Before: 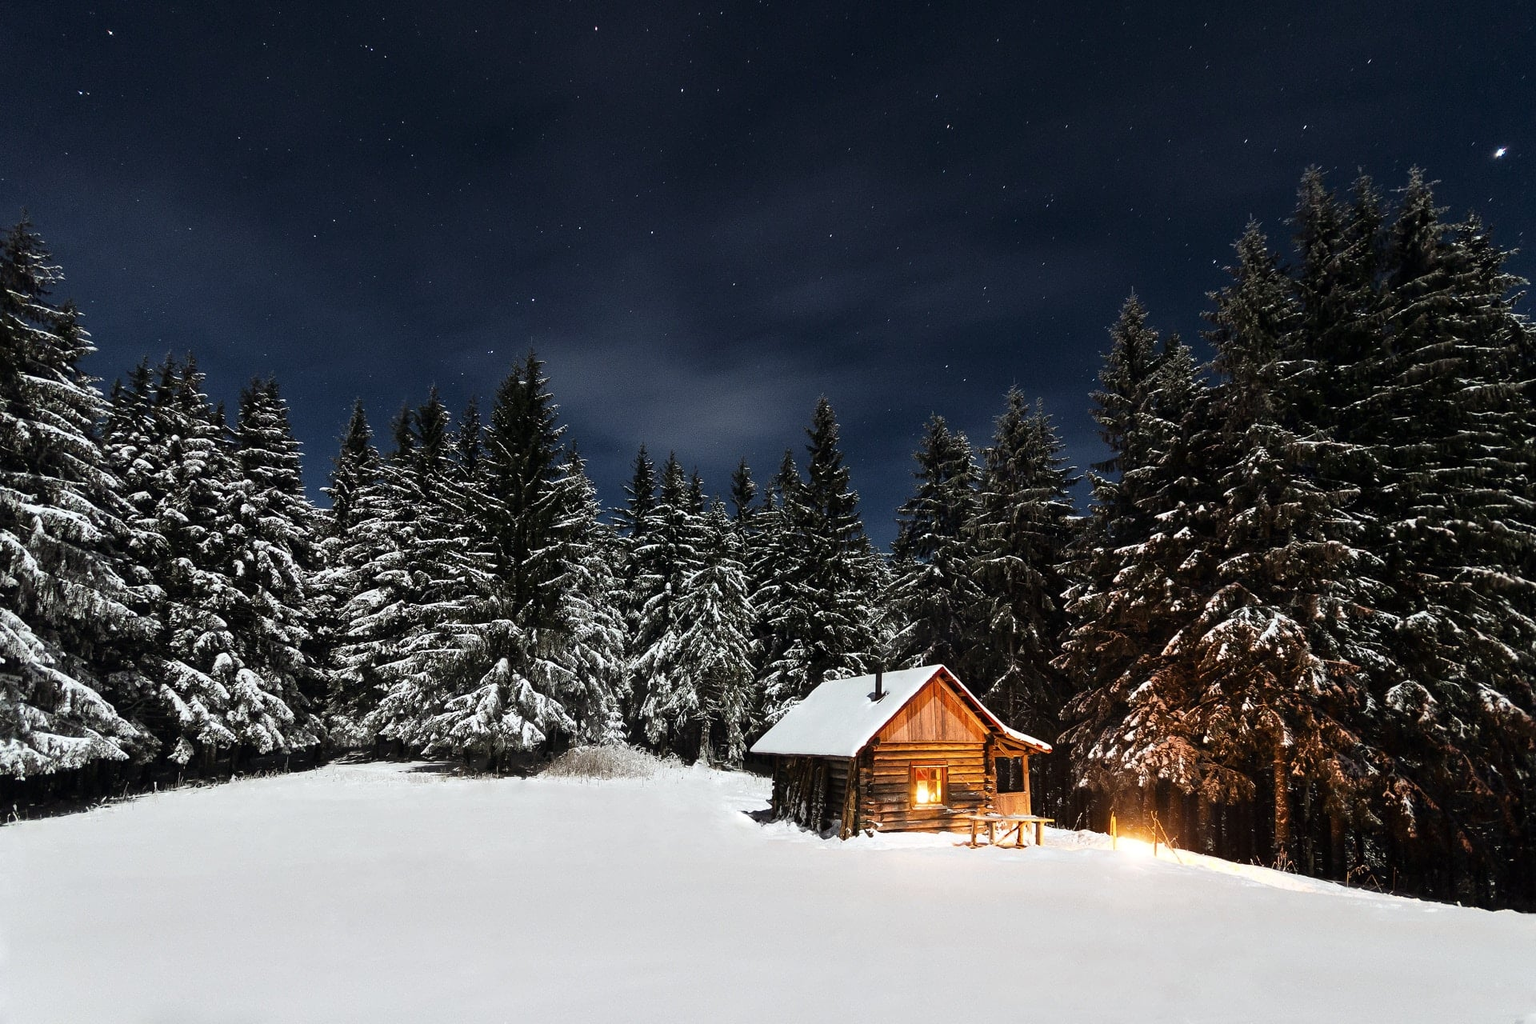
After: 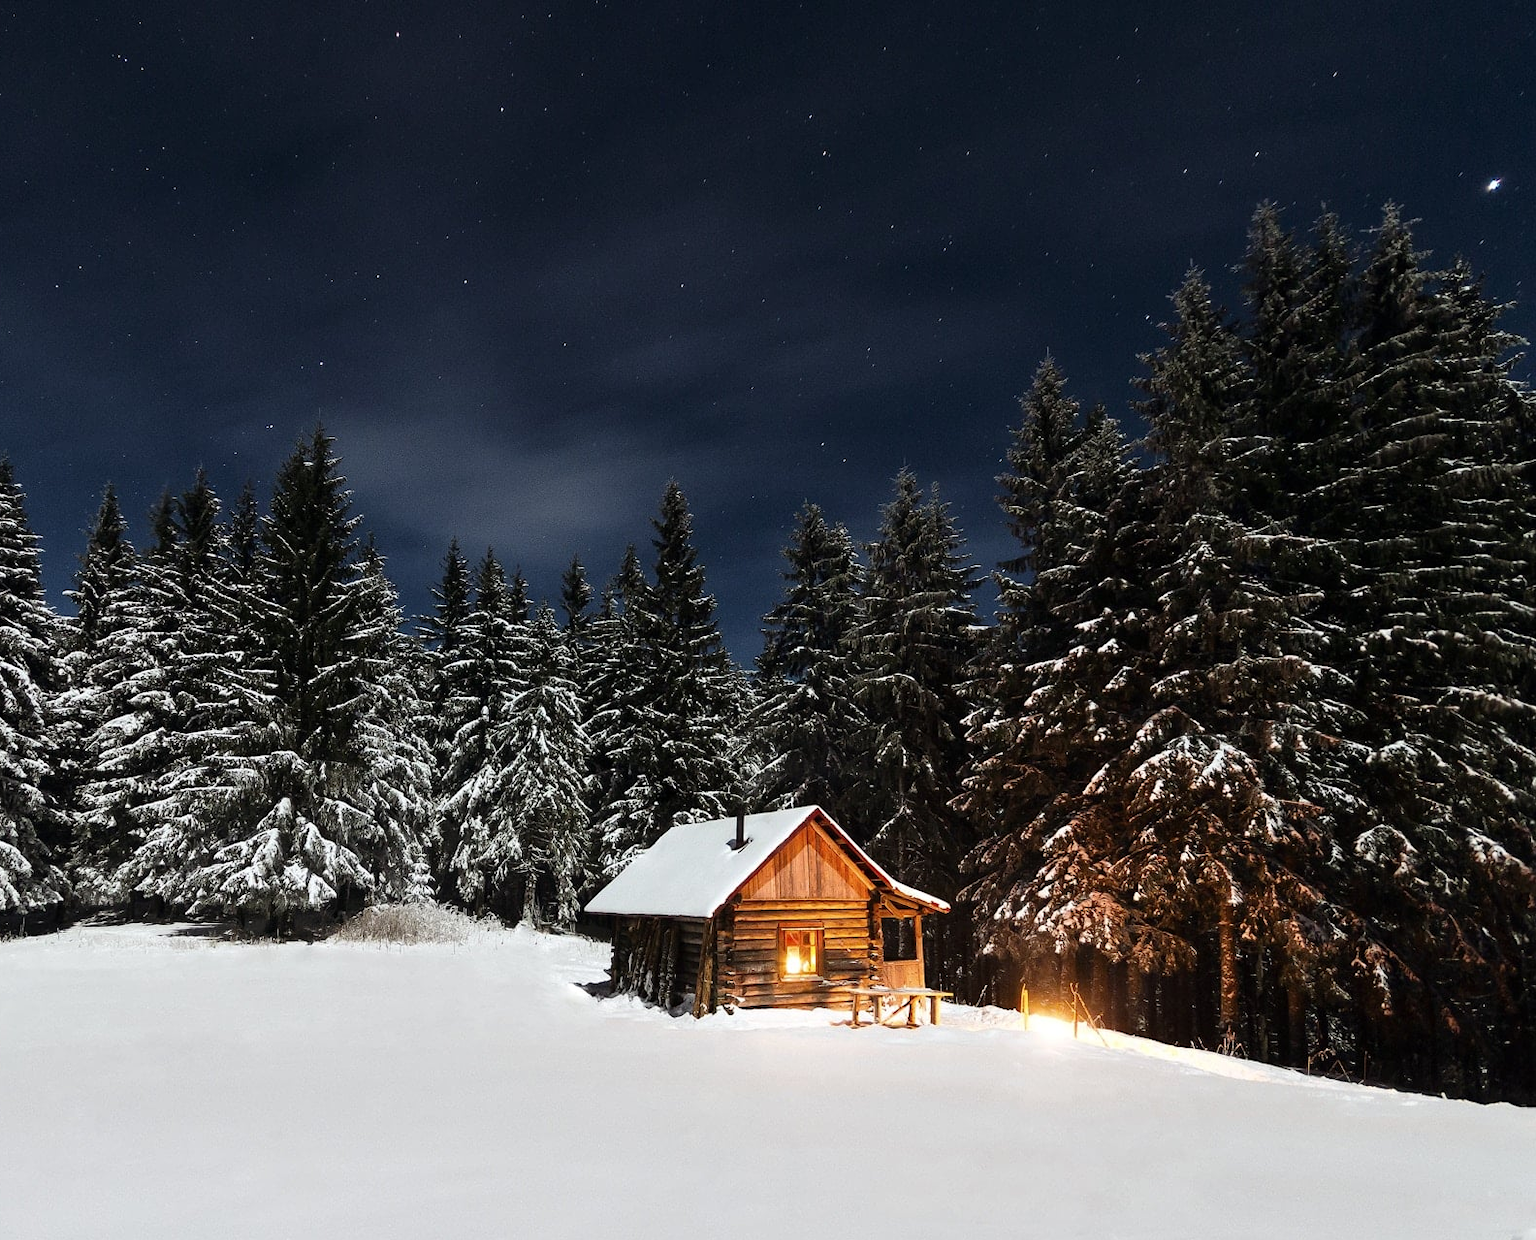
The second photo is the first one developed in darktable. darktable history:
crop: left 17.5%, bottom 0.035%
